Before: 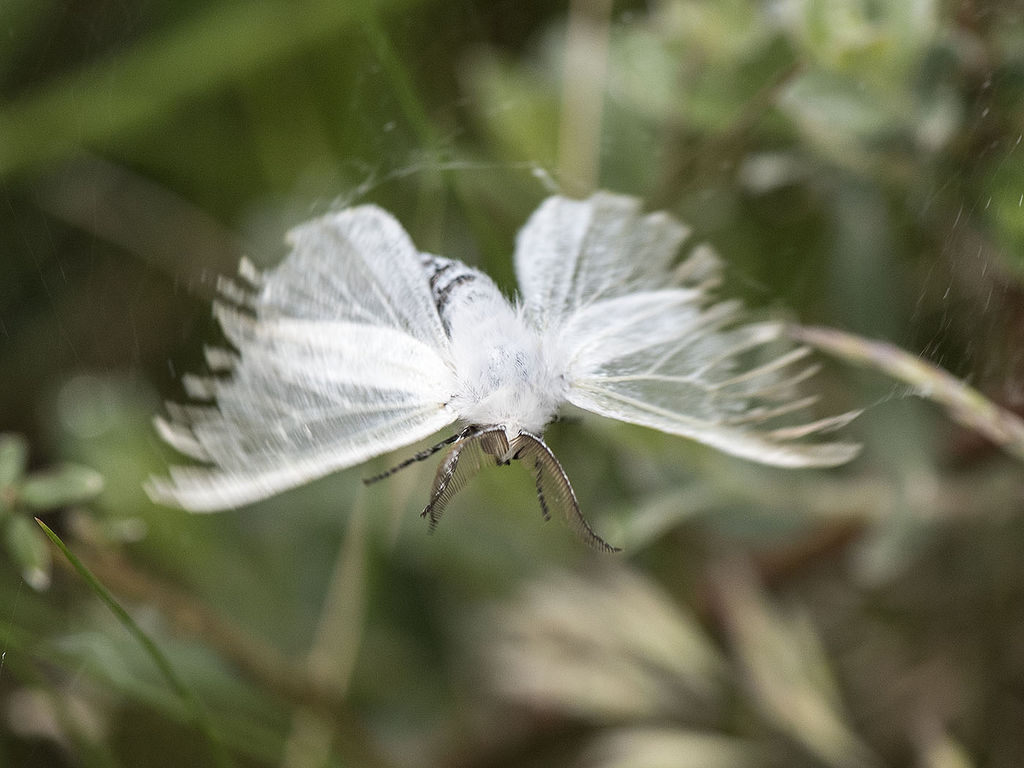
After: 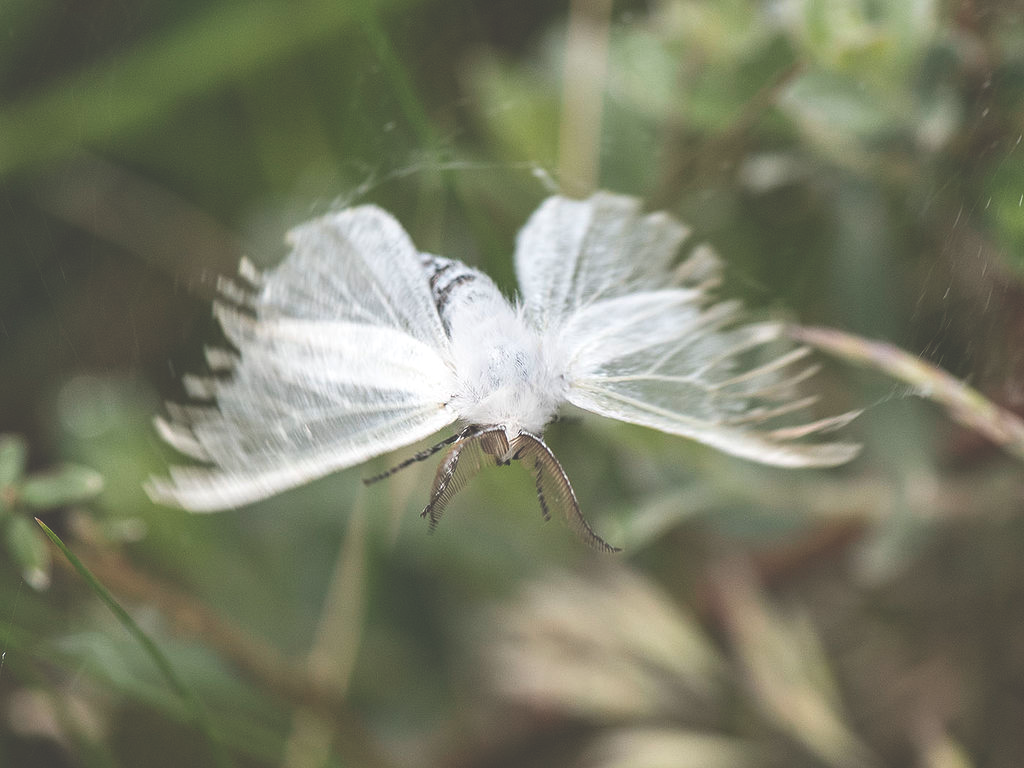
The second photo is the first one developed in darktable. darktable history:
exposure: black level correction -0.041, exposure 0.063 EV, compensate highlight preservation false
